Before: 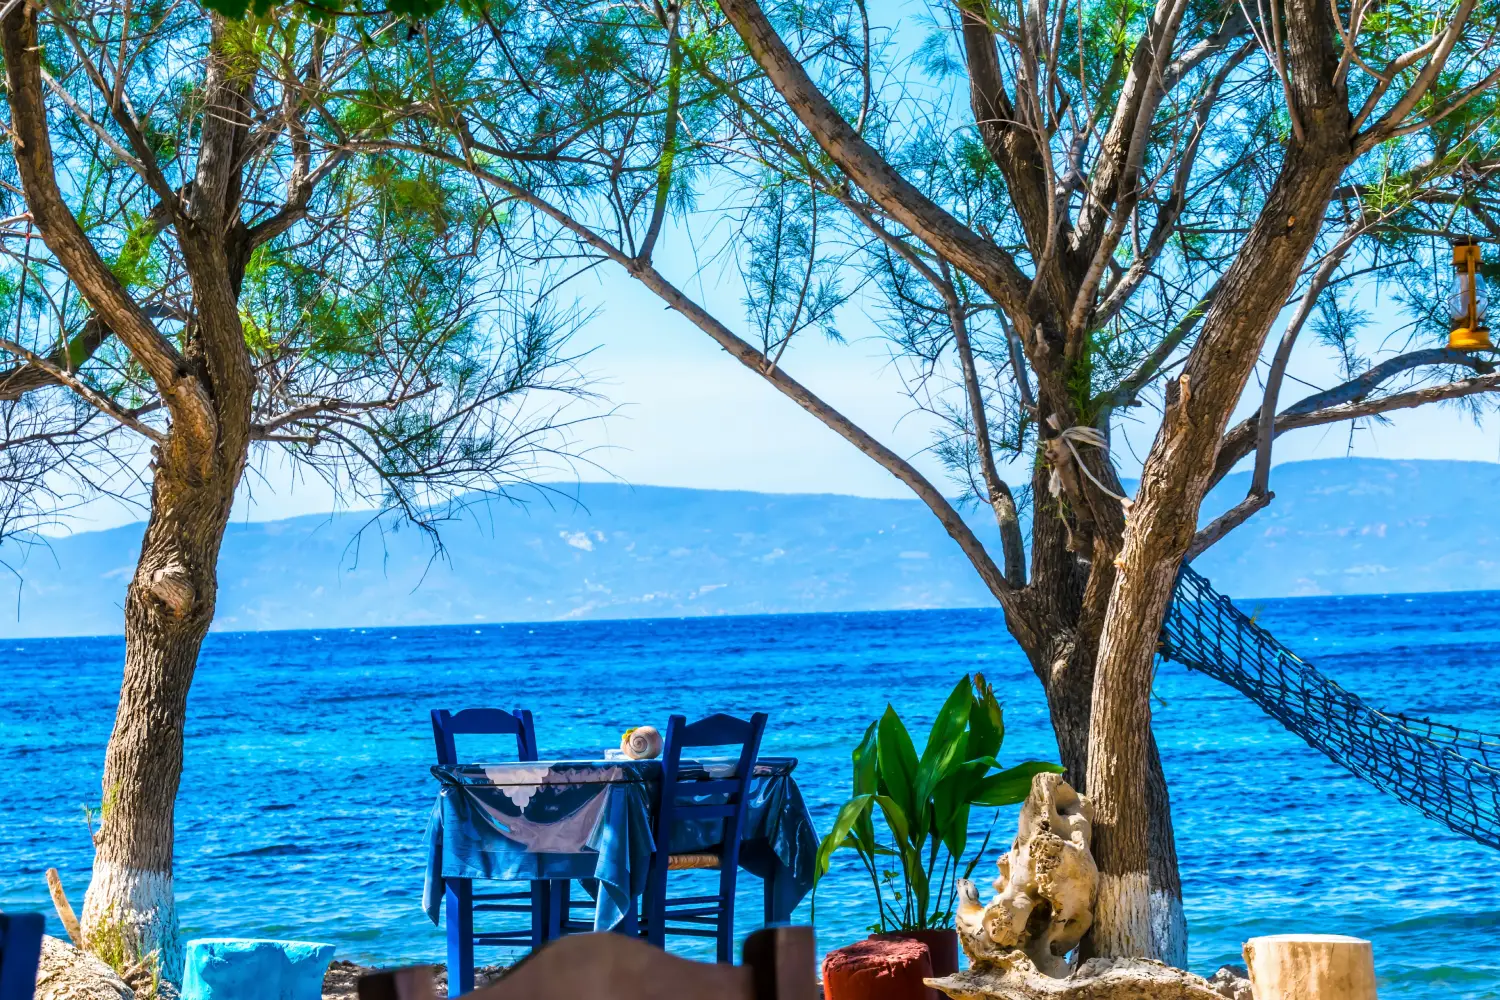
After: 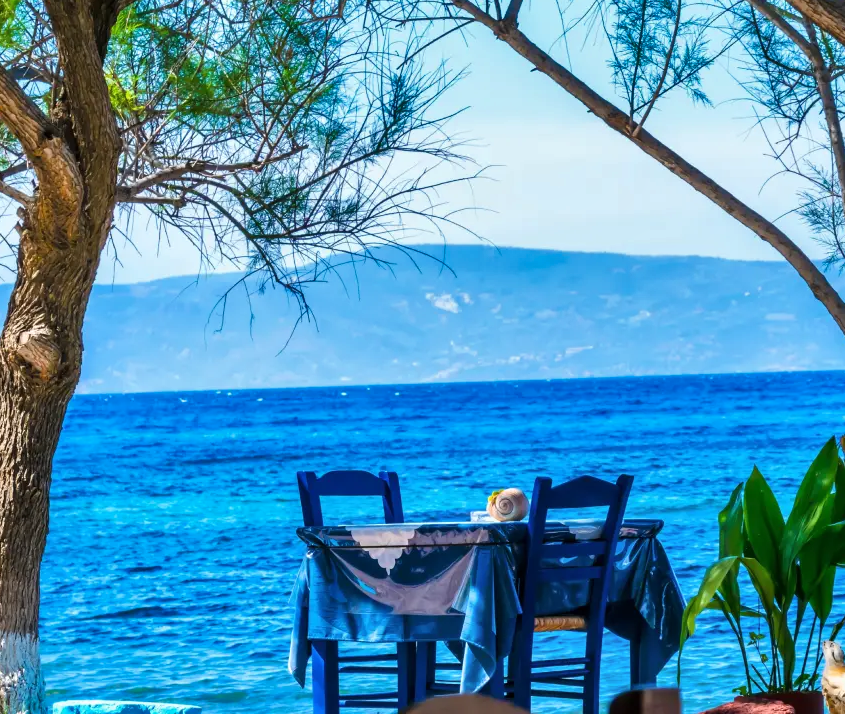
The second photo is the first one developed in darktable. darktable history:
shadows and highlights: soften with gaussian
crop: left 8.966%, top 23.852%, right 34.699%, bottom 4.703%
